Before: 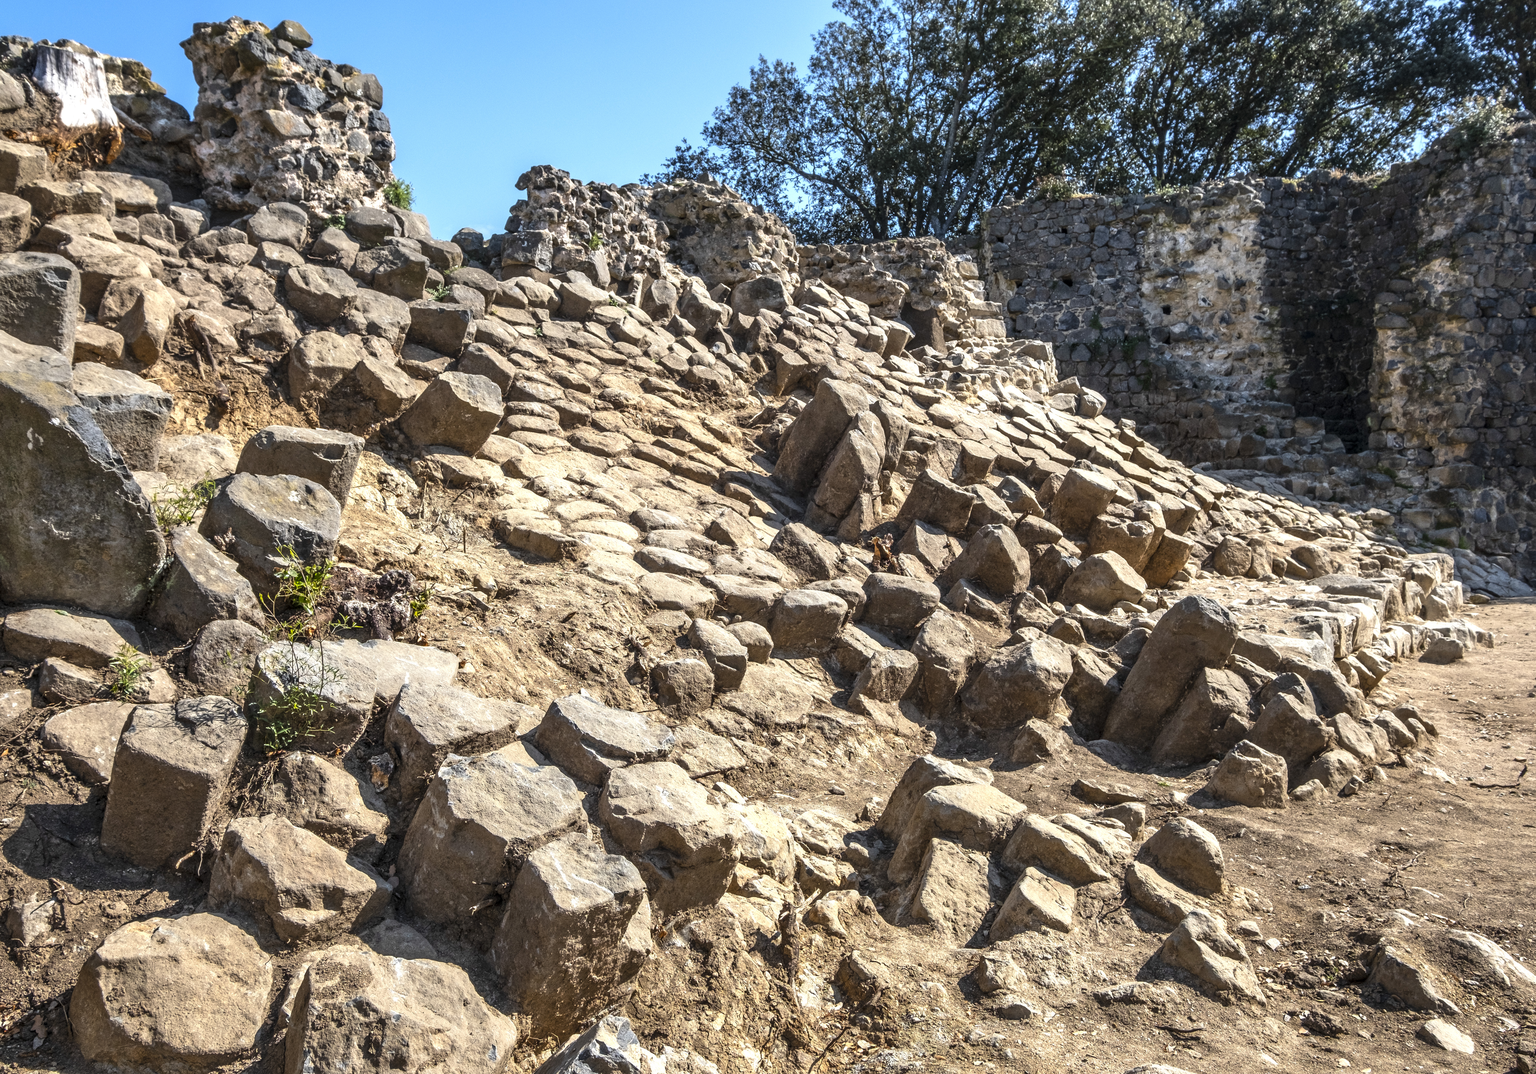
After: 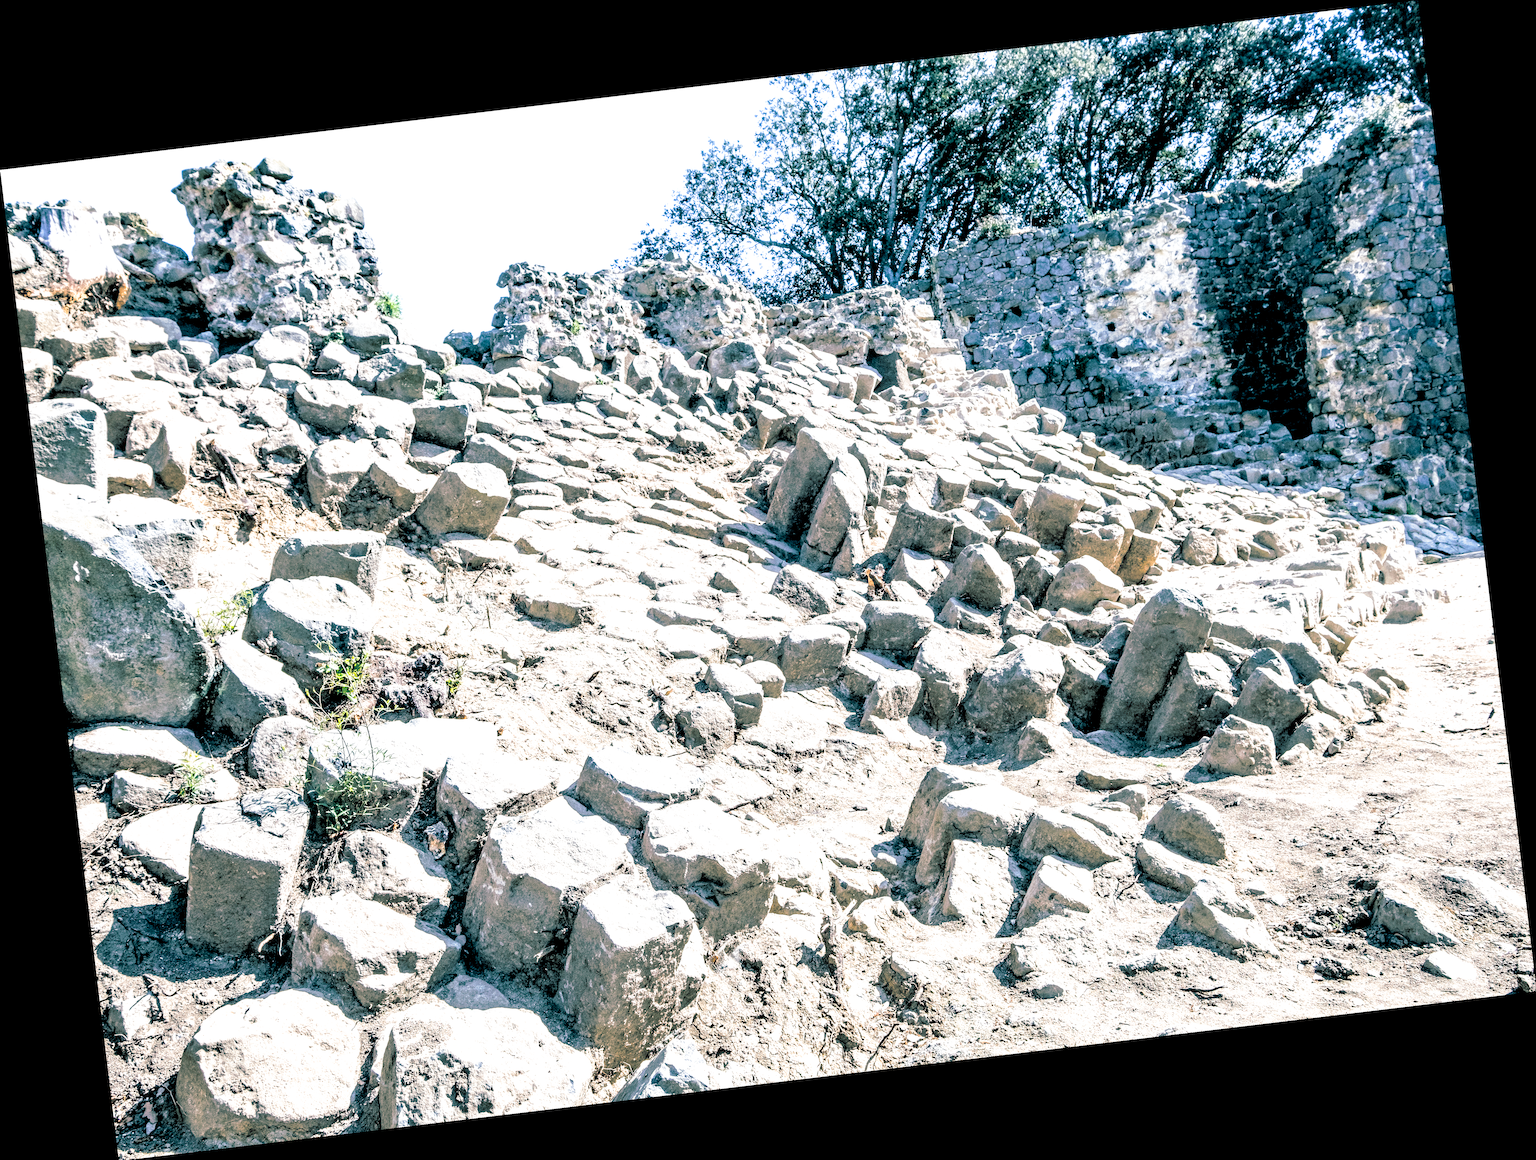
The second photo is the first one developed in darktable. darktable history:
exposure: black level correction 0.012, exposure 0.7 EV, compensate exposure bias true, compensate highlight preservation false
tone curve: curves: ch0 [(0, 0) (0.003, 0.013) (0.011, 0.017) (0.025, 0.035) (0.044, 0.093) (0.069, 0.146) (0.1, 0.179) (0.136, 0.243) (0.177, 0.294) (0.224, 0.332) (0.277, 0.412) (0.335, 0.454) (0.399, 0.531) (0.468, 0.611) (0.543, 0.669) (0.623, 0.738) (0.709, 0.823) (0.801, 0.881) (0.898, 0.951) (1, 1)], preserve colors none
rotate and perspective: rotation -6.83°, automatic cropping off
white balance: red 0.948, green 1.02, blue 1.176
split-toning: shadows › hue 186.43°, highlights › hue 49.29°, compress 30.29%
